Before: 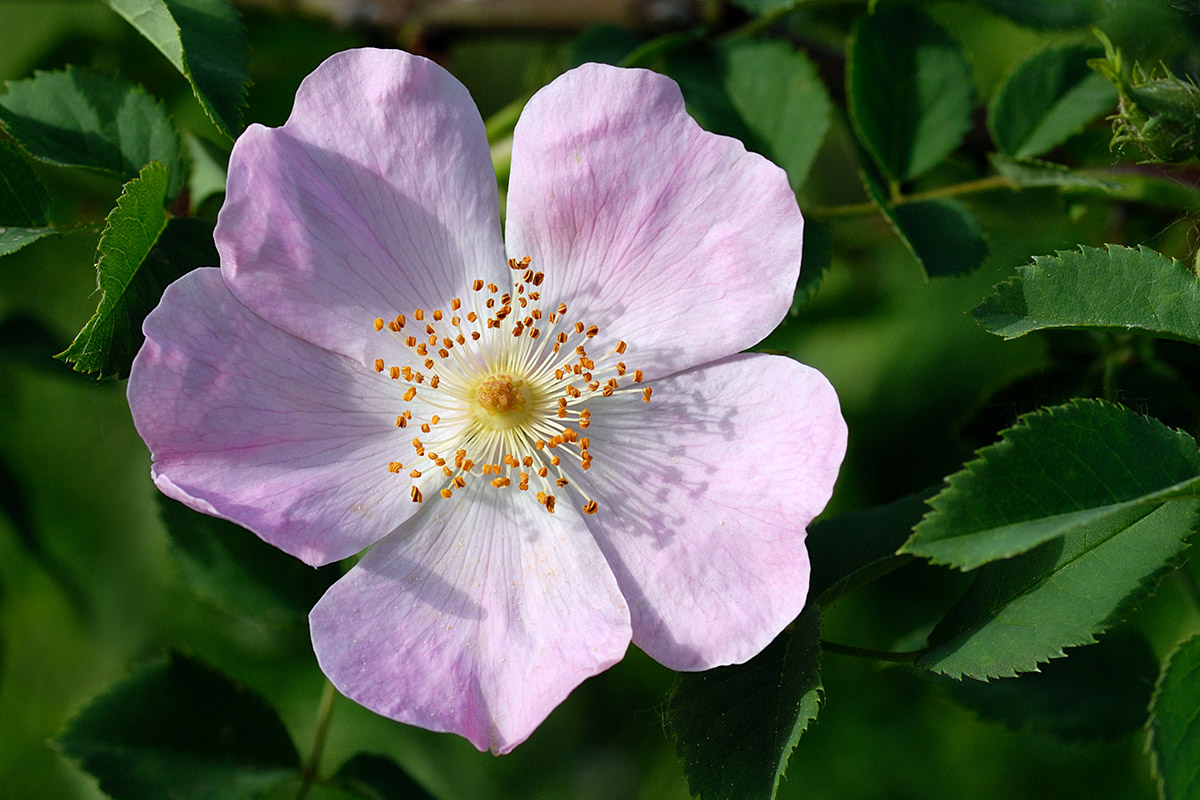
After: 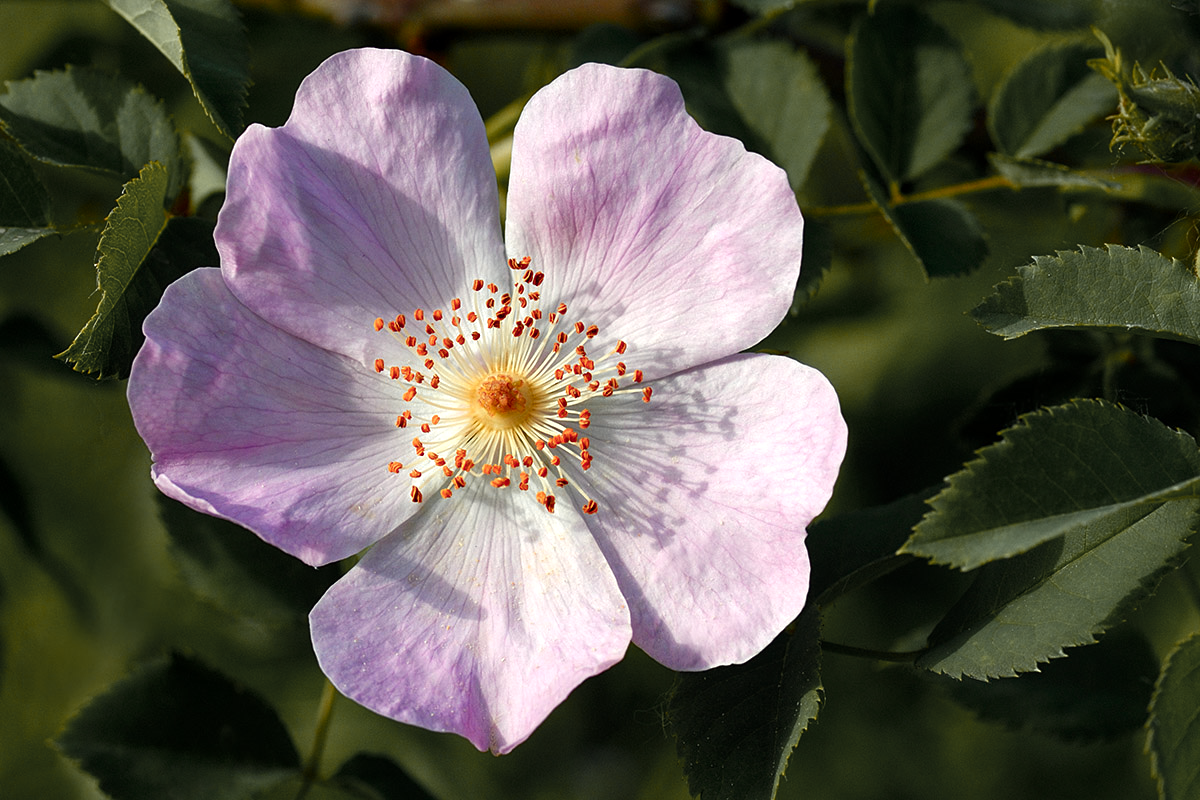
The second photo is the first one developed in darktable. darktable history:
color zones: curves: ch1 [(0.263, 0.53) (0.376, 0.287) (0.487, 0.512) (0.748, 0.547) (1, 0.513)]; ch2 [(0.262, 0.45) (0.751, 0.477)], mix 31.98%
color balance rgb: shadows lift › chroma 1%, shadows lift › hue 28.8°, power › hue 60°, highlights gain › chroma 1%, highlights gain › hue 60°, global offset › luminance 0.25%, perceptual saturation grading › highlights -20%, perceptual saturation grading › shadows 20%, perceptual brilliance grading › highlights 5%, perceptual brilliance grading › shadows -10%, global vibrance 19.67%
color correction: highlights a* -4.28, highlights b* 6.53
local contrast: highlights 100%, shadows 100%, detail 120%, midtone range 0.2
contrast brightness saturation: contrast 0.03, brightness -0.04
